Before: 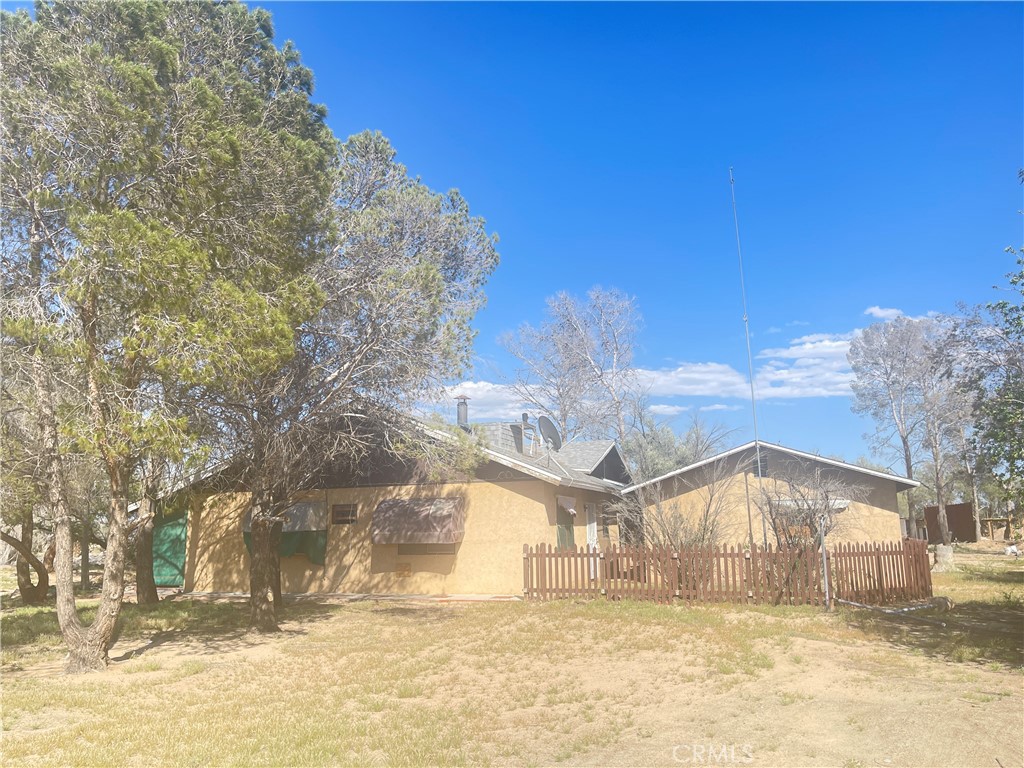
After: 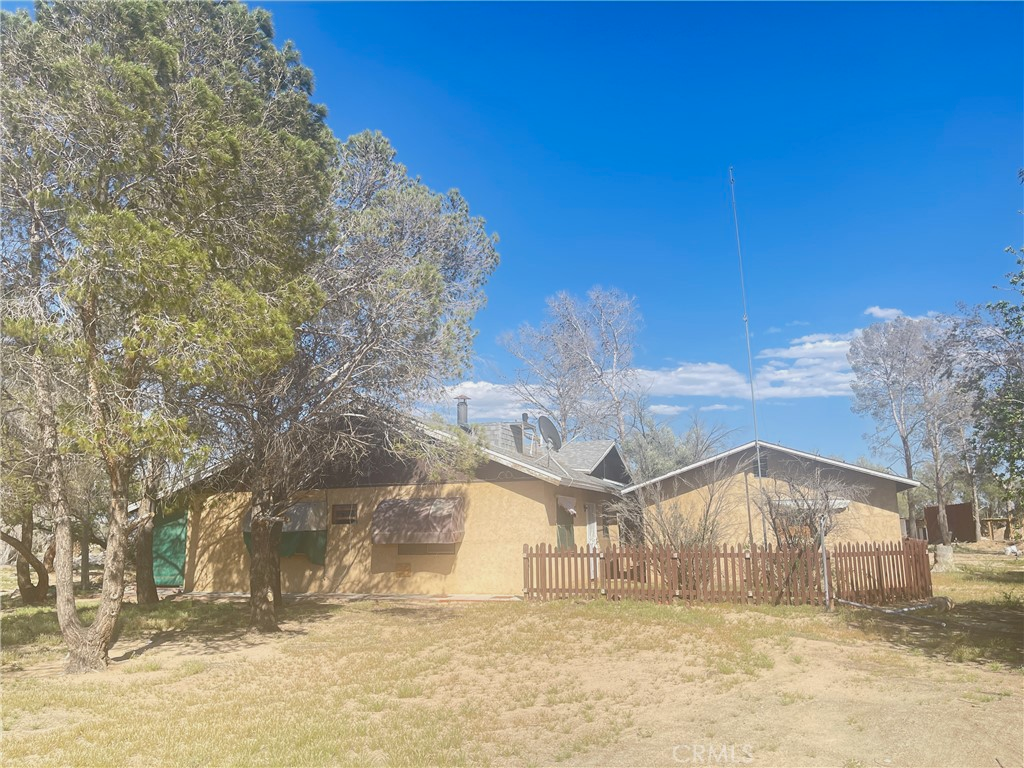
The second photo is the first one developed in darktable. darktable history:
color zones: curves: ch0 [(0, 0.5) (0.143, 0.5) (0.286, 0.5) (0.429, 0.5) (0.571, 0.5) (0.714, 0.476) (0.857, 0.5) (1, 0.5)]; ch2 [(0, 0.5) (0.143, 0.5) (0.286, 0.5) (0.429, 0.5) (0.571, 0.5) (0.714, 0.487) (0.857, 0.5) (1, 0.5)]
exposure: exposure -0.174 EV, compensate highlight preservation false
